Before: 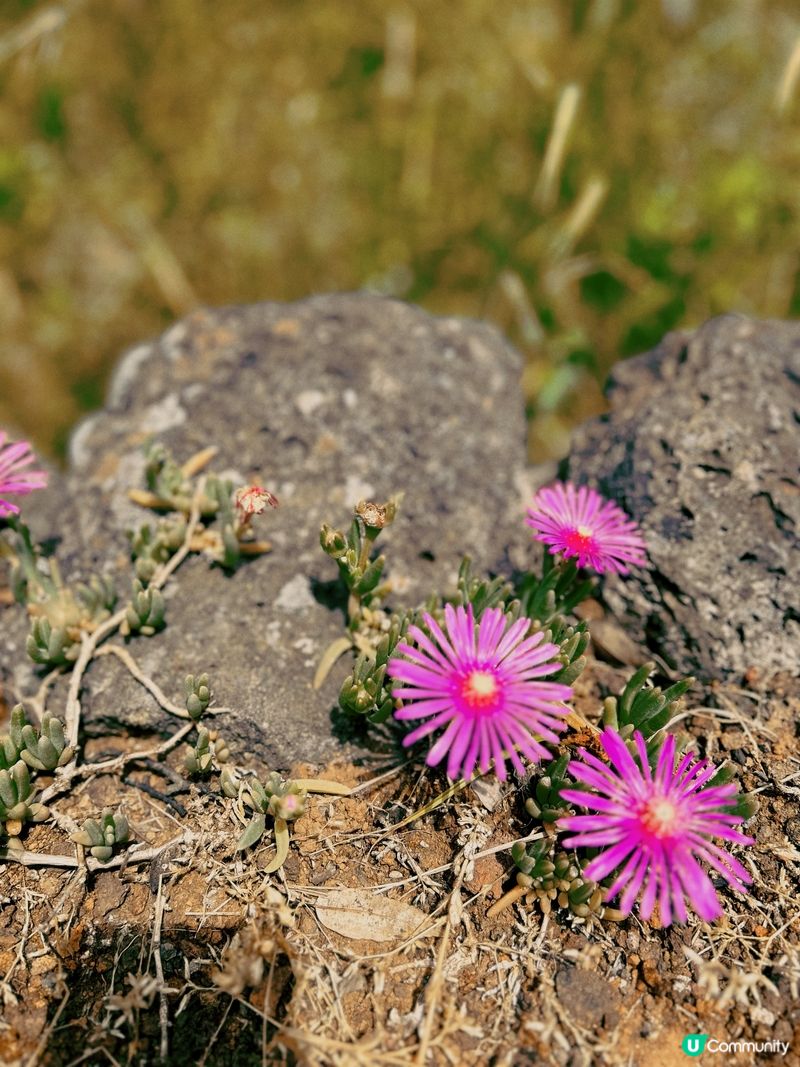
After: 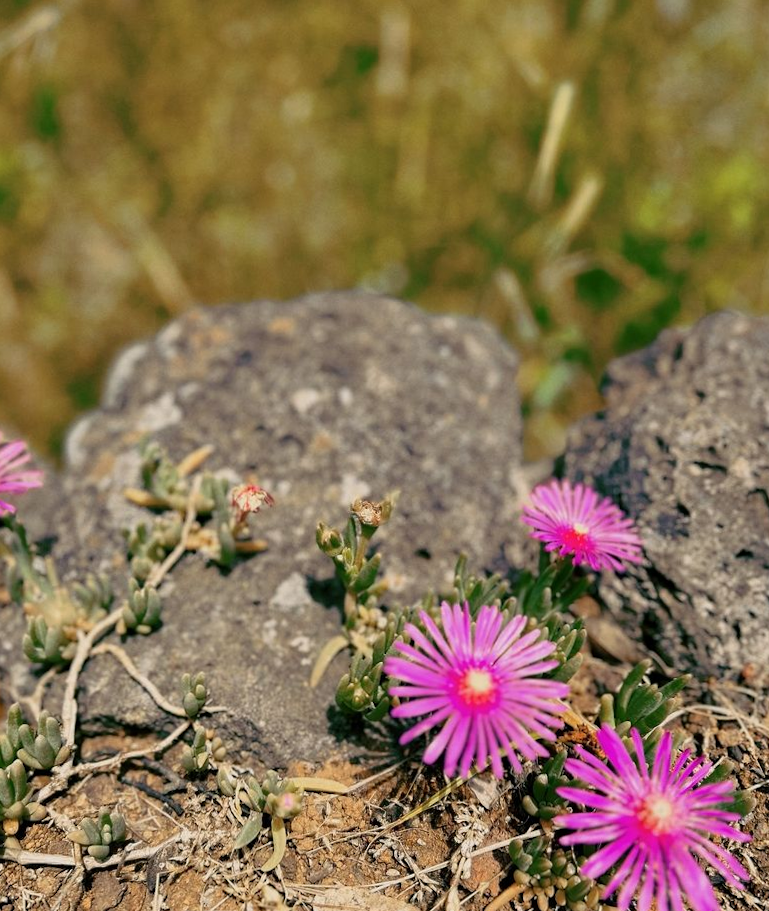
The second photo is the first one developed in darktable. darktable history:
crop and rotate: angle 0.2°, left 0.275%, right 3.127%, bottom 14.18%
